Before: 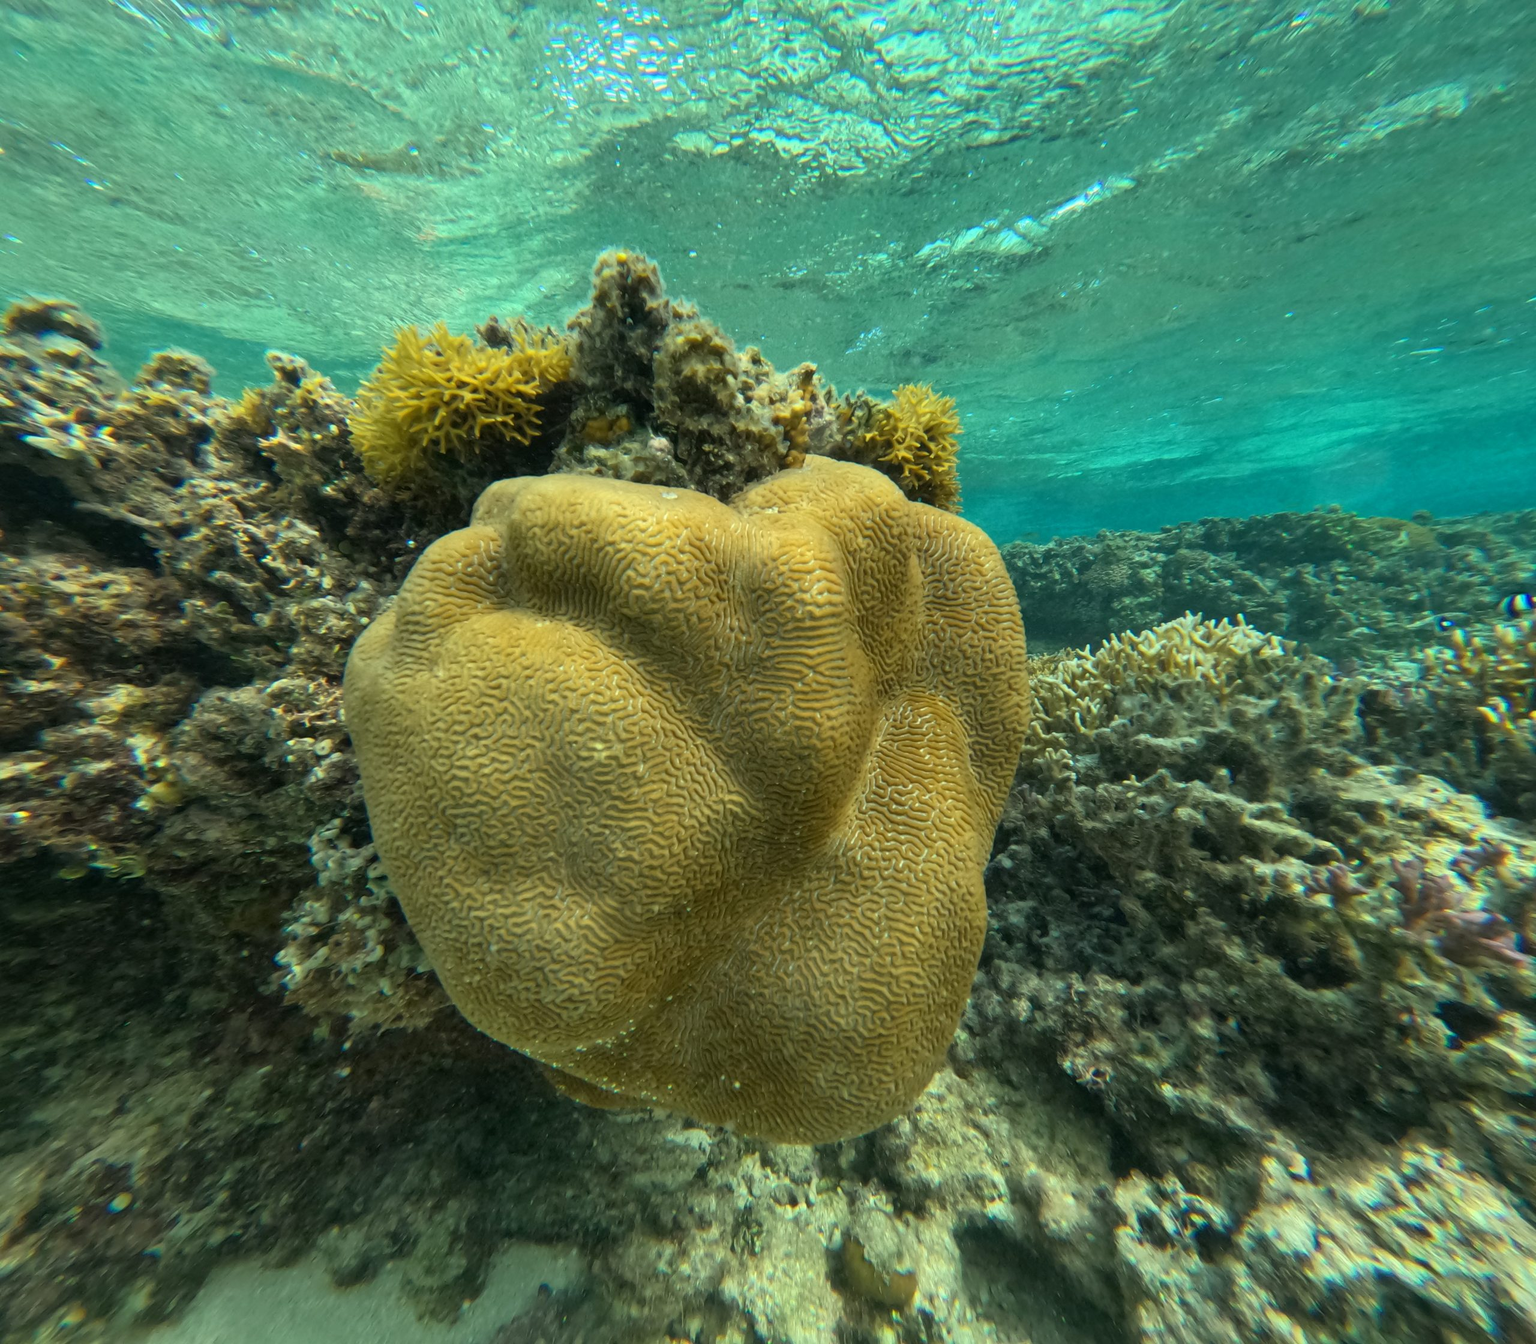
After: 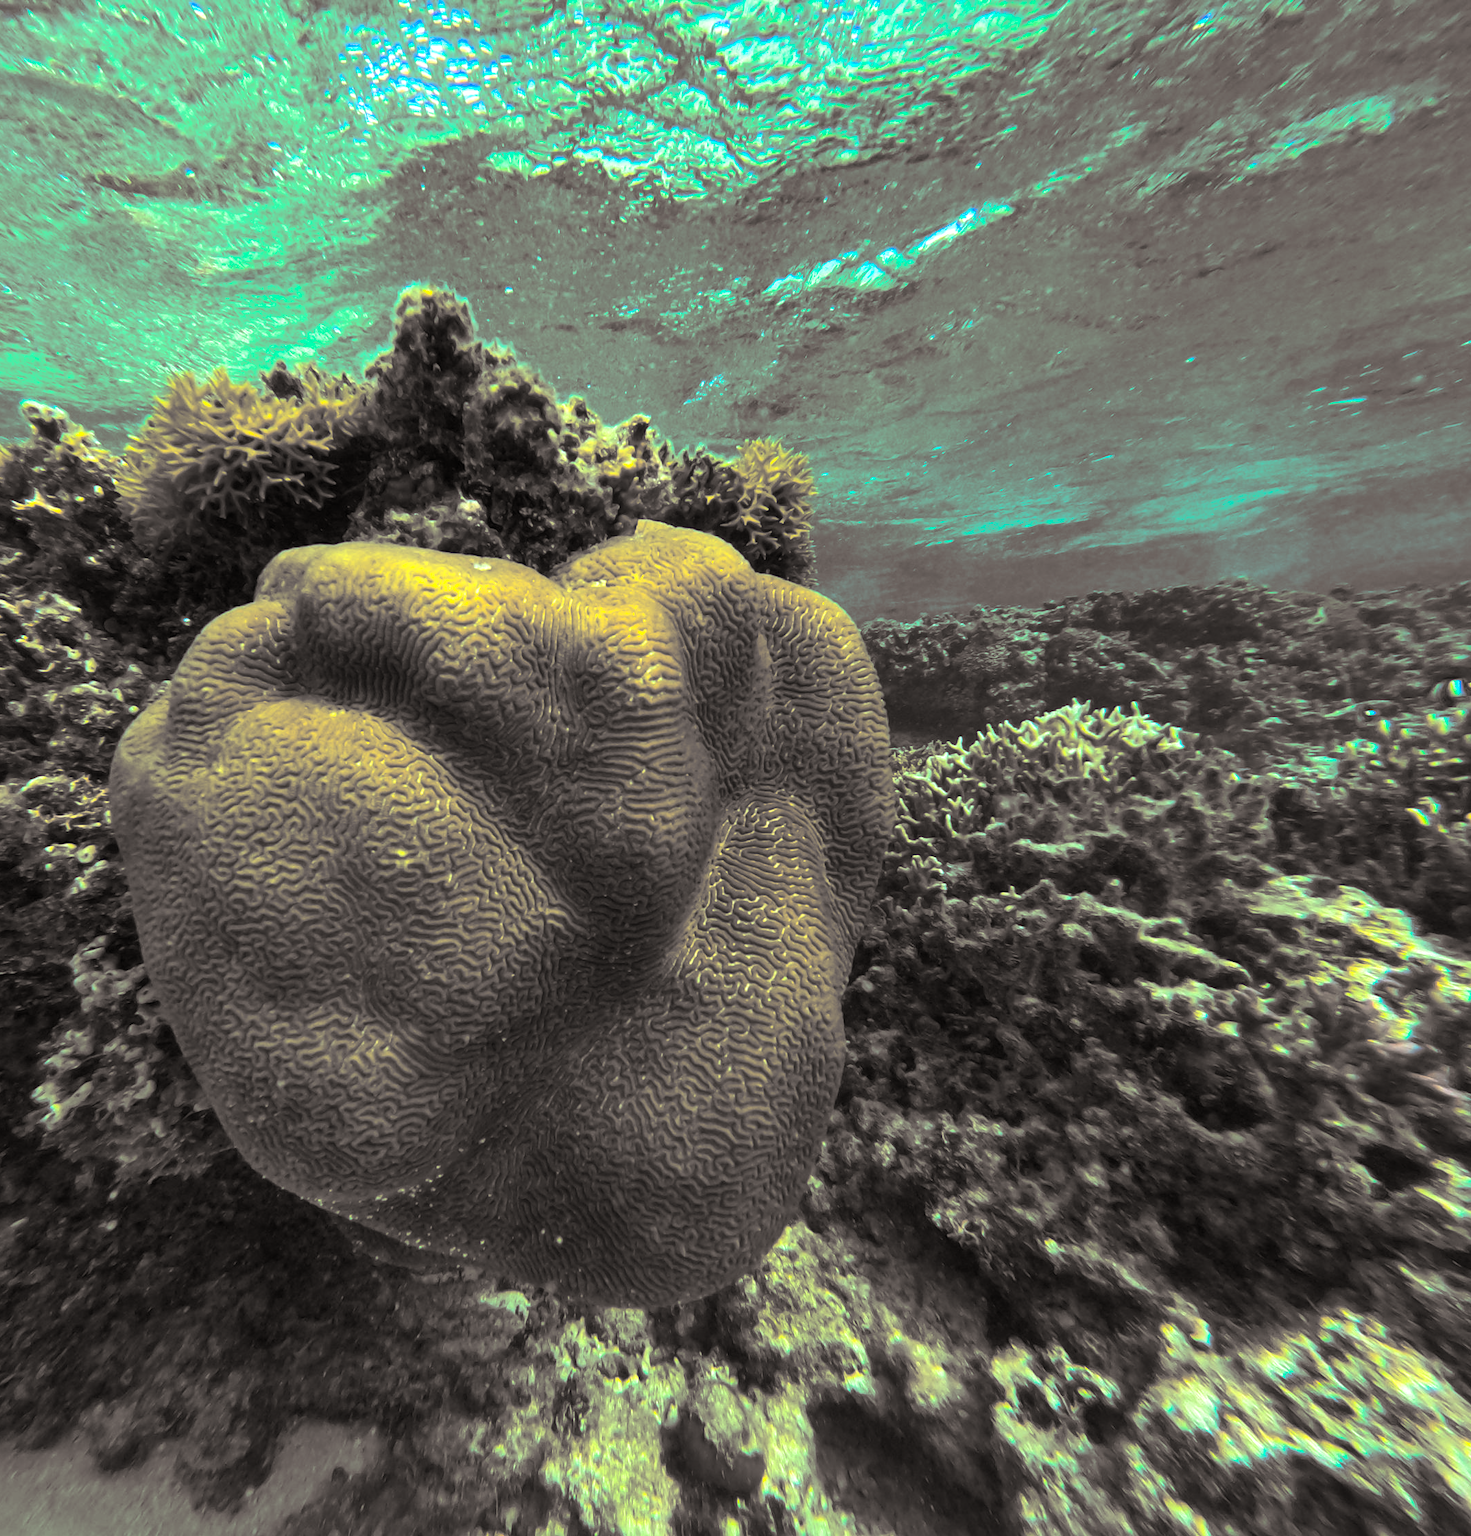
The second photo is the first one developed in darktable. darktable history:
split-toning: shadows › hue 26°, shadows › saturation 0.09, highlights › hue 40°, highlights › saturation 0.18, balance -63, compress 0%
color balance rgb: linear chroma grading › global chroma 9%, perceptual saturation grading › global saturation 36%, perceptual saturation grading › shadows 35%, perceptual brilliance grading › global brilliance 15%, perceptual brilliance grading › shadows -35%, global vibrance 15%
shadows and highlights: shadows 37.27, highlights -28.18, soften with gaussian
crop: left 16.145%
